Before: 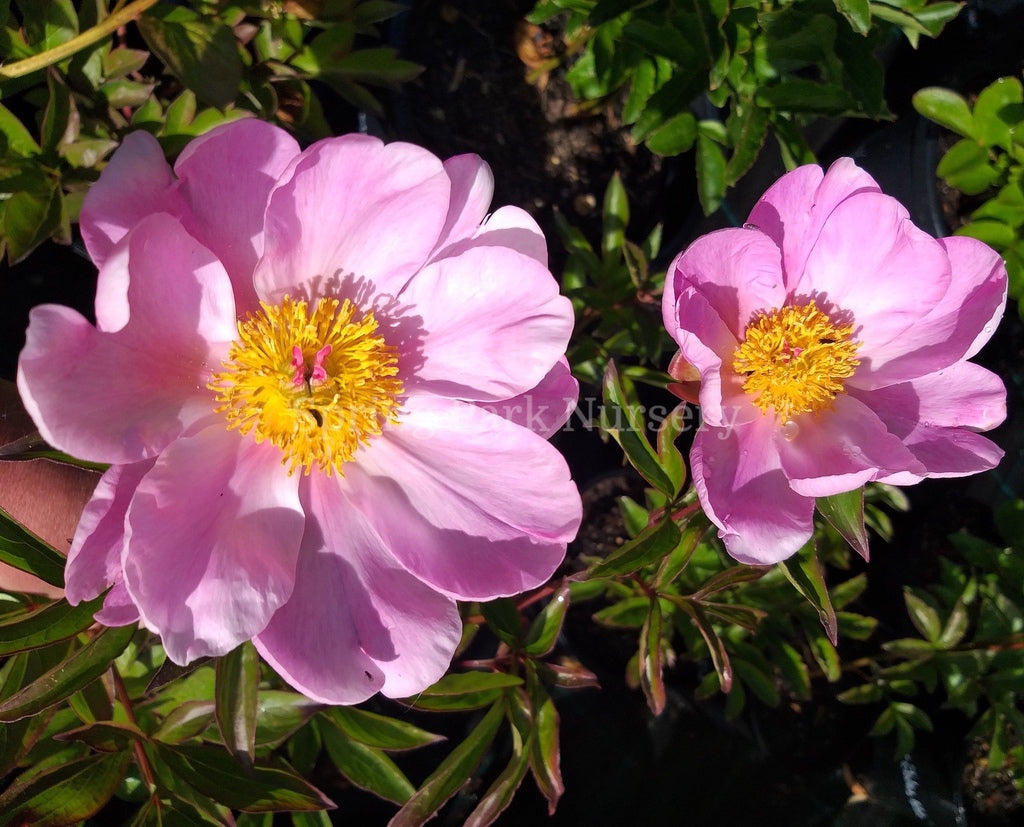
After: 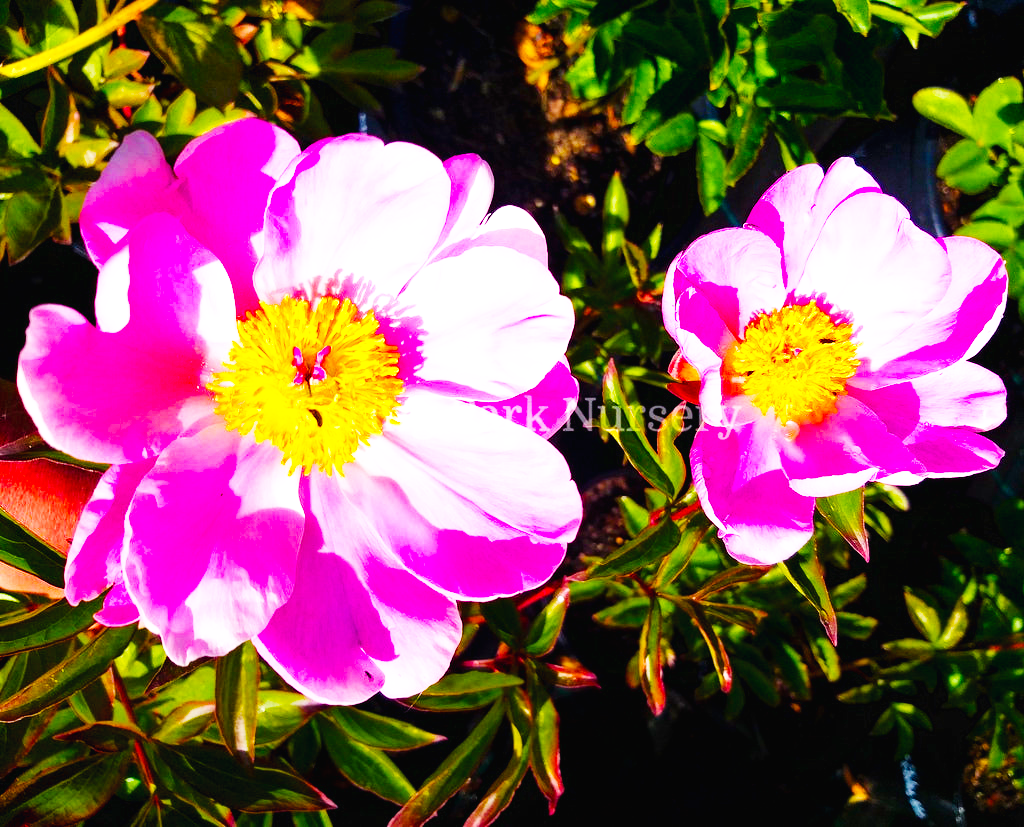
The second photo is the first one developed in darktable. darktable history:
color balance rgb: linear chroma grading › shadows 10%, linear chroma grading › highlights 10%, linear chroma grading › global chroma 15%, linear chroma grading › mid-tones 15%, perceptual saturation grading › global saturation 40%, perceptual saturation grading › highlights -25%, perceptual saturation grading › mid-tones 35%, perceptual saturation grading › shadows 35%, perceptual brilliance grading › global brilliance 11.29%, global vibrance 11.29%
graduated density: rotation -180°, offset 24.95
base curve: curves: ch0 [(0, 0.003) (0.001, 0.002) (0.006, 0.004) (0.02, 0.022) (0.048, 0.086) (0.094, 0.234) (0.162, 0.431) (0.258, 0.629) (0.385, 0.8) (0.548, 0.918) (0.751, 0.988) (1, 1)], preserve colors none
